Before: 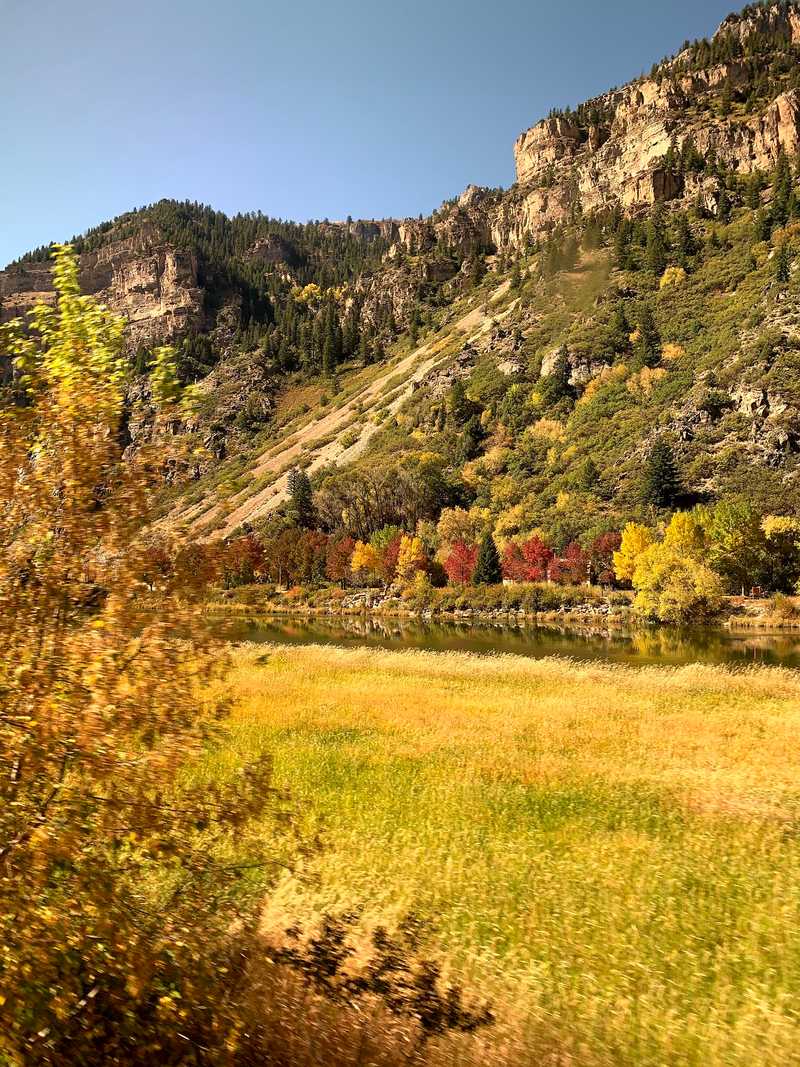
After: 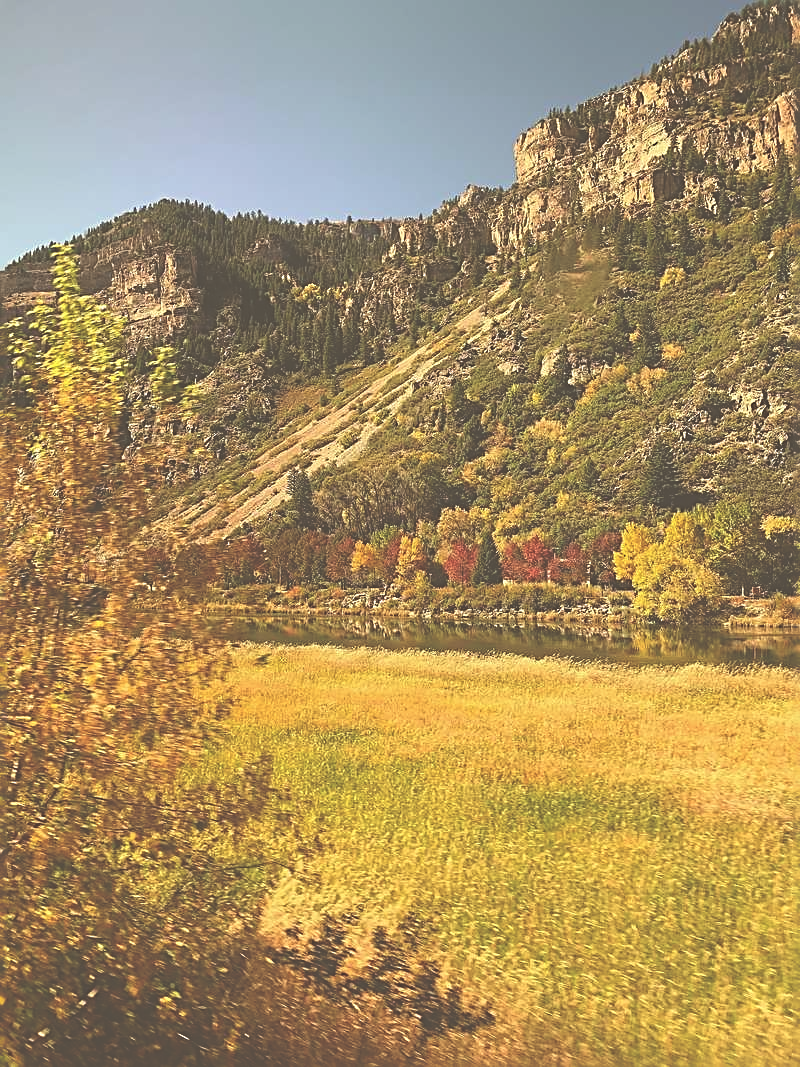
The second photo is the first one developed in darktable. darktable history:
sharpen: radius 2.543, amount 0.636
exposure: black level correction -0.087, compensate highlight preservation false
color balance: lift [1.005, 1.002, 0.998, 0.998], gamma [1, 1.021, 1.02, 0.979], gain [0.923, 1.066, 1.056, 0.934]
